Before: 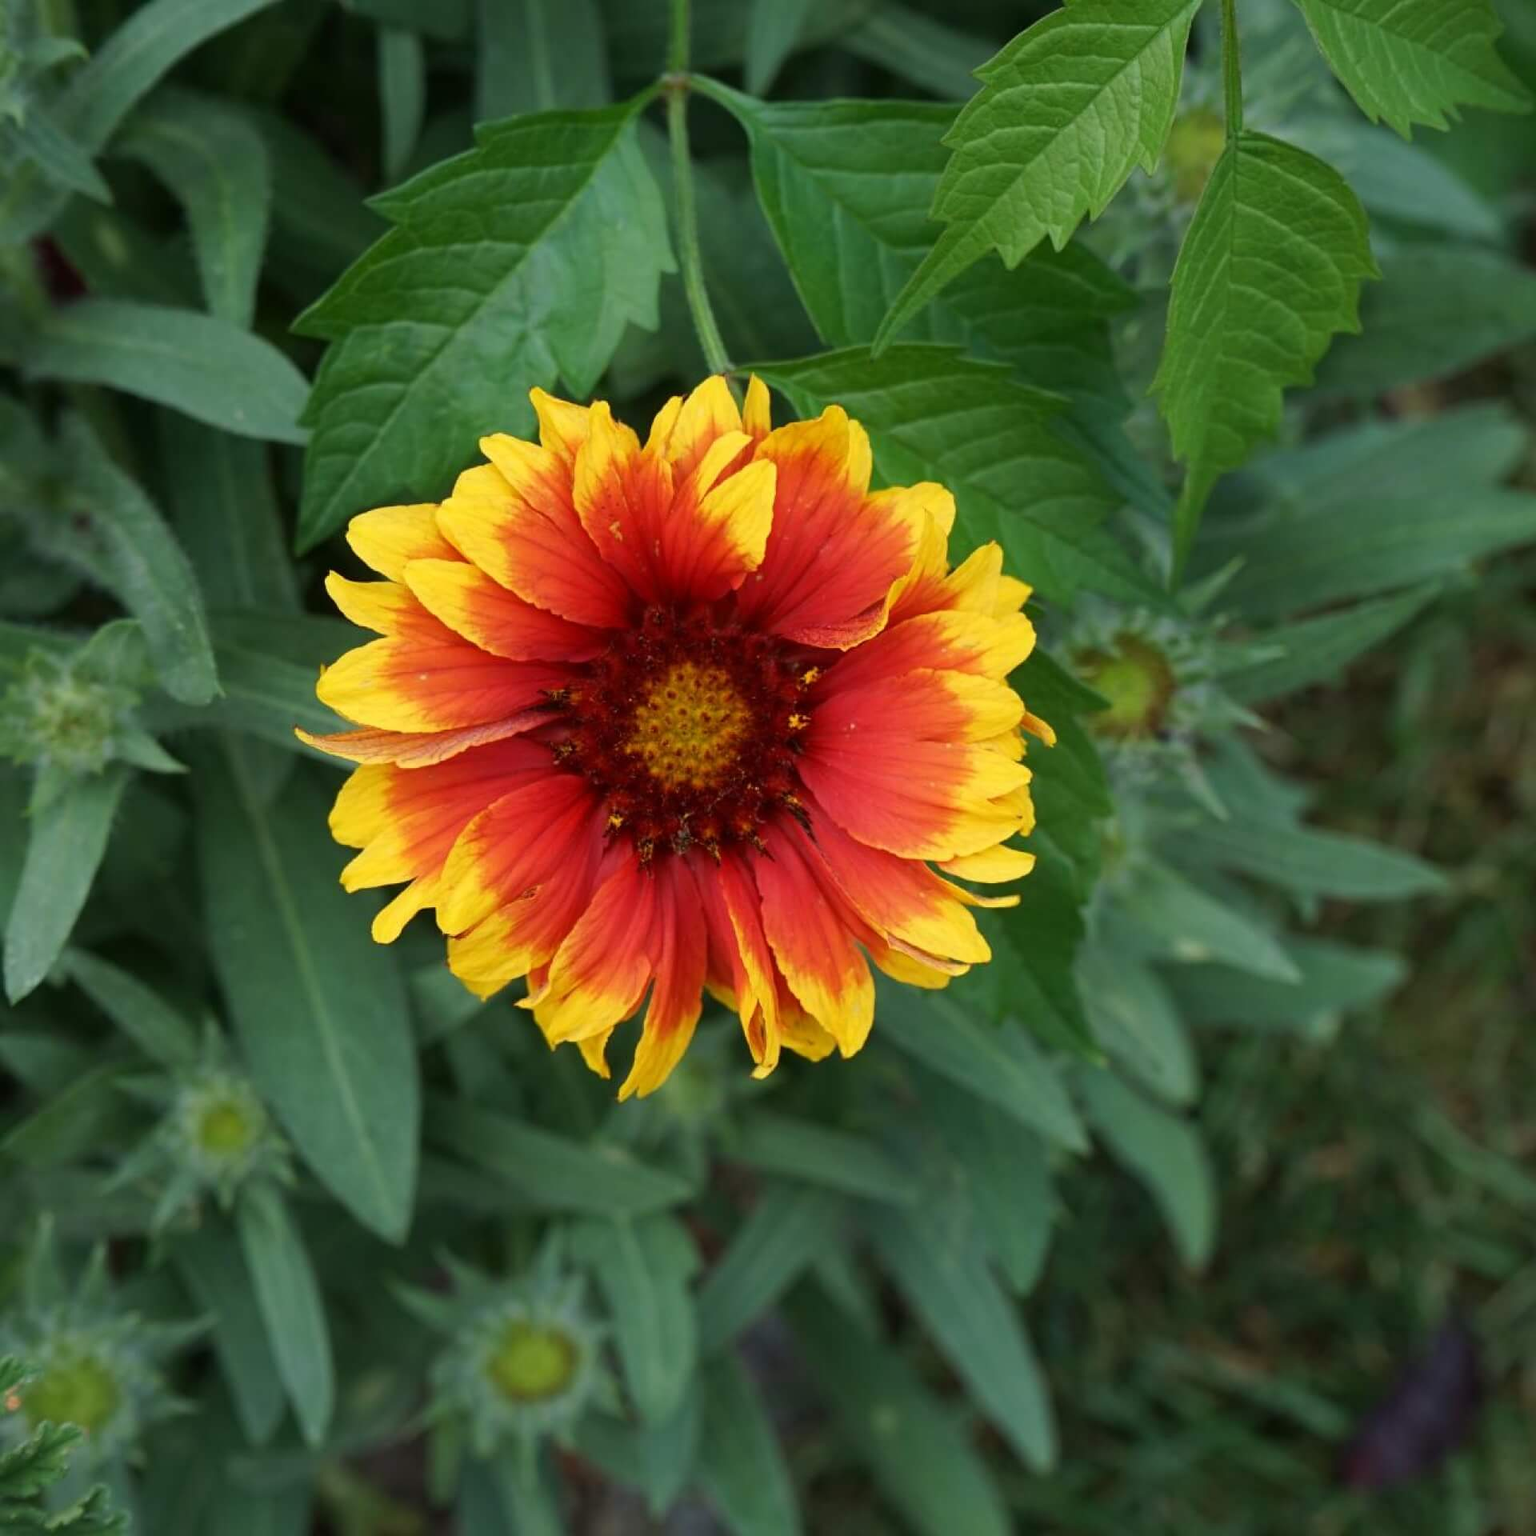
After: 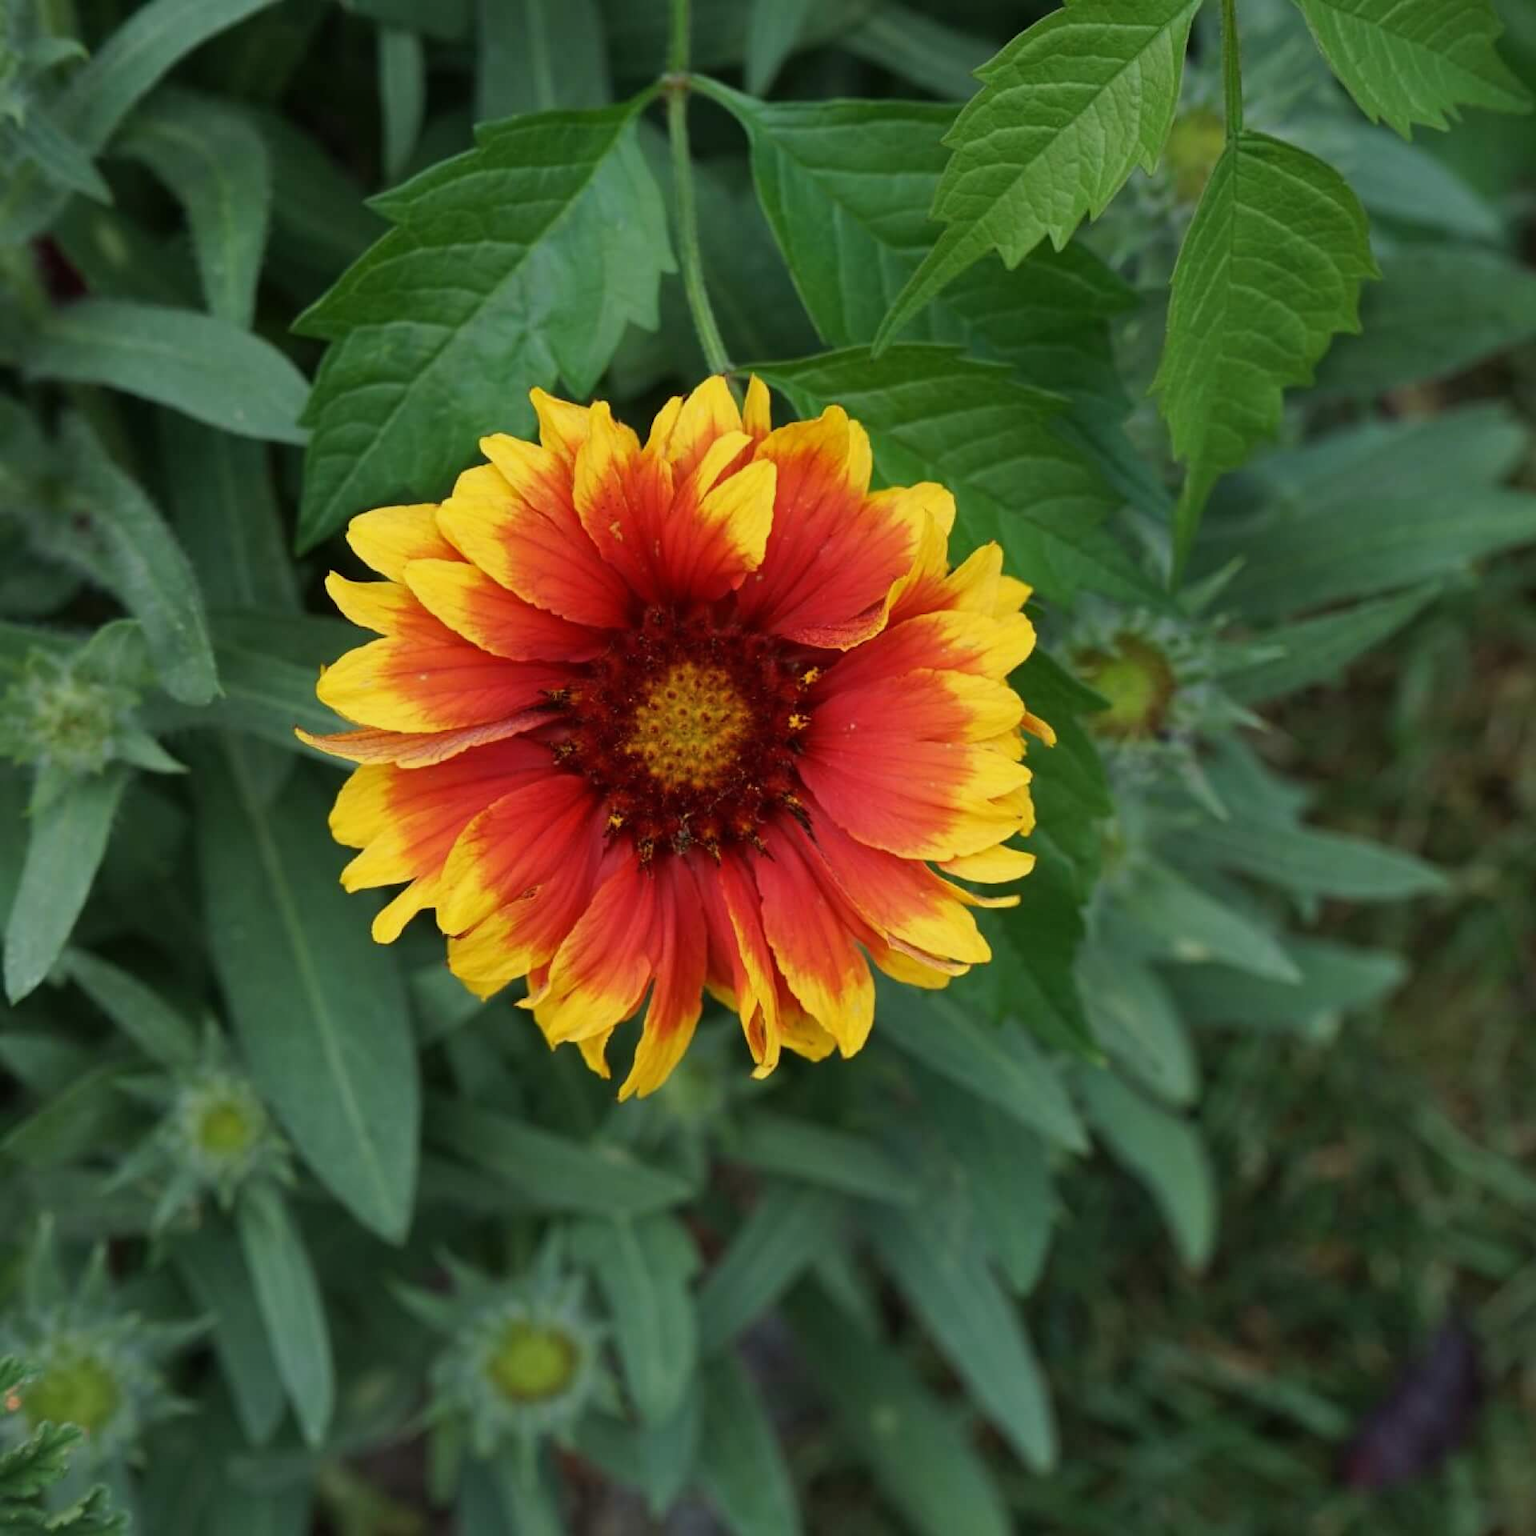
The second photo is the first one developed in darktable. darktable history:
shadows and highlights: shadows 30.73, highlights -63.07, soften with gaussian
exposure: exposure -0.183 EV, compensate exposure bias true, compensate highlight preservation false
